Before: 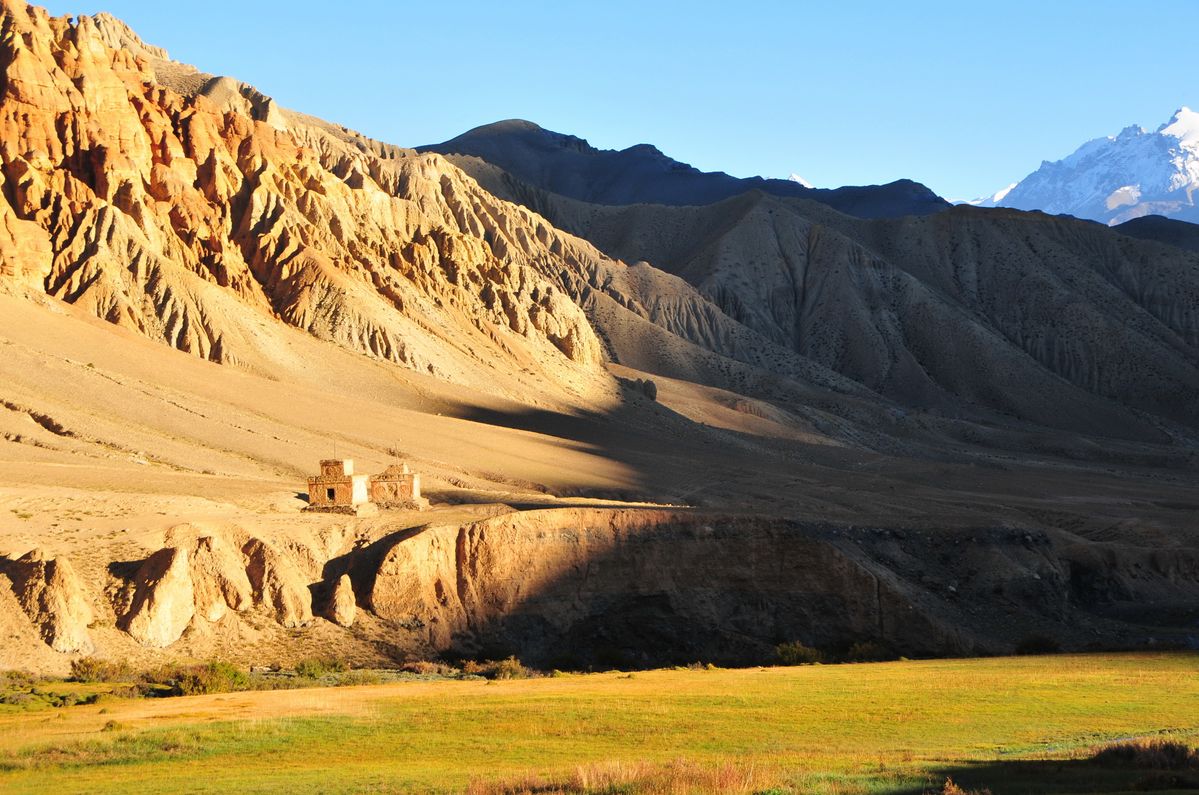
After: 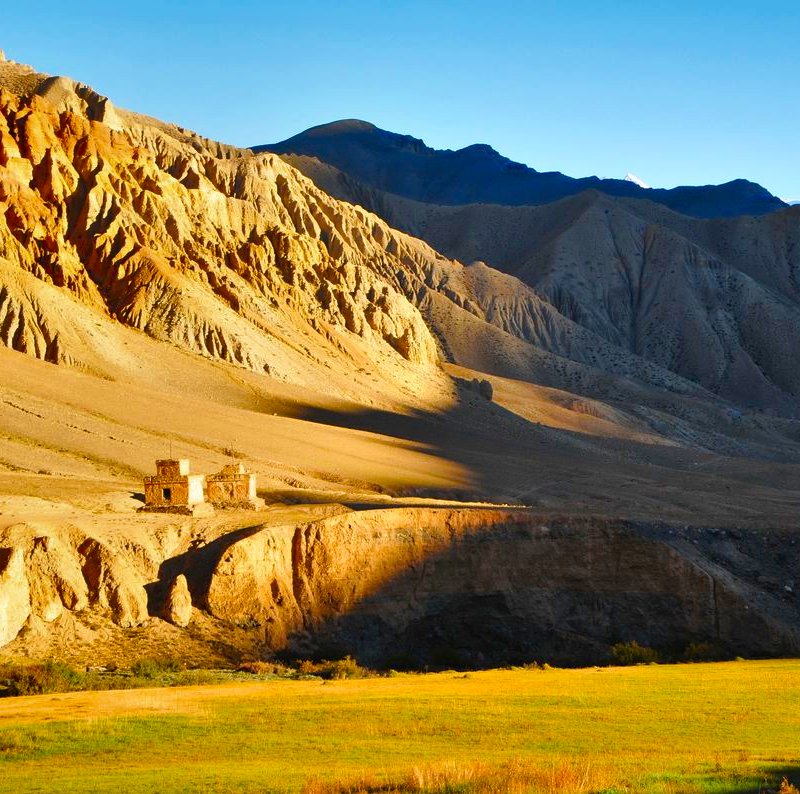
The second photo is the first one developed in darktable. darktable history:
crop and rotate: left 13.761%, right 19.49%
shadows and highlights: radius 107.23, shadows 44.51, highlights -66.15, low approximation 0.01, soften with gaussian
color balance rgb: linear chroma grading › global chroma 15.088%, perceptual saturation grading › global saturation 23.781%, perceptual saturation grading › highlights -23.849%, perceptual saturation grading › mid-tones 24.48%, perceptual saturation grading › shadows 40.029%
